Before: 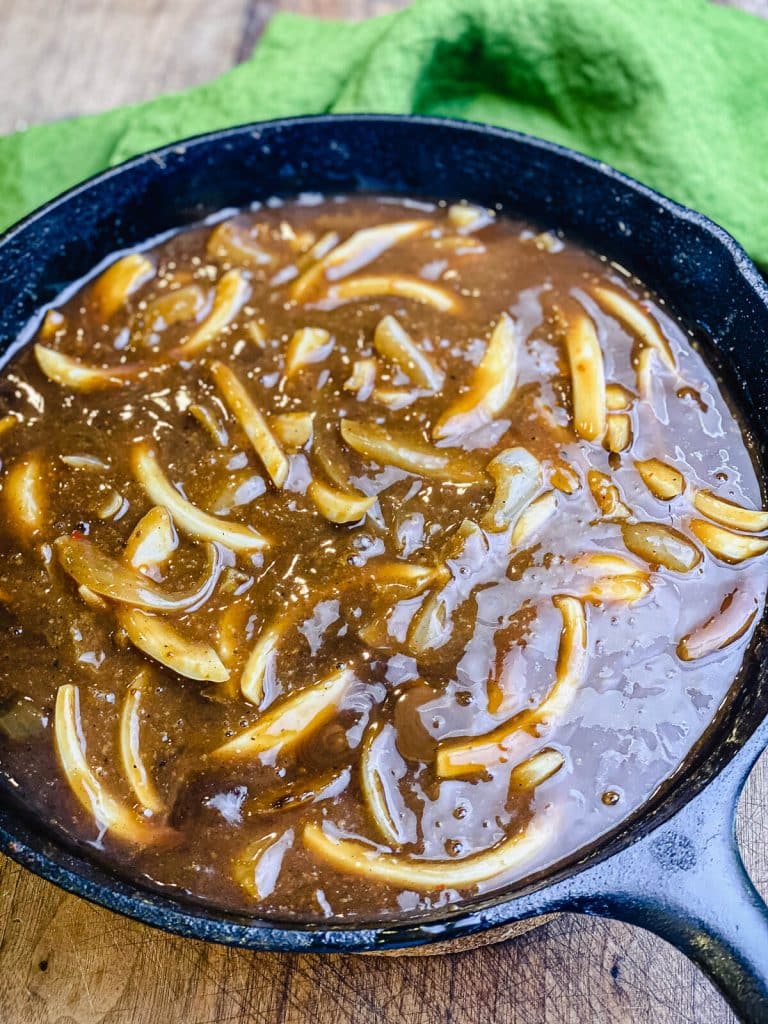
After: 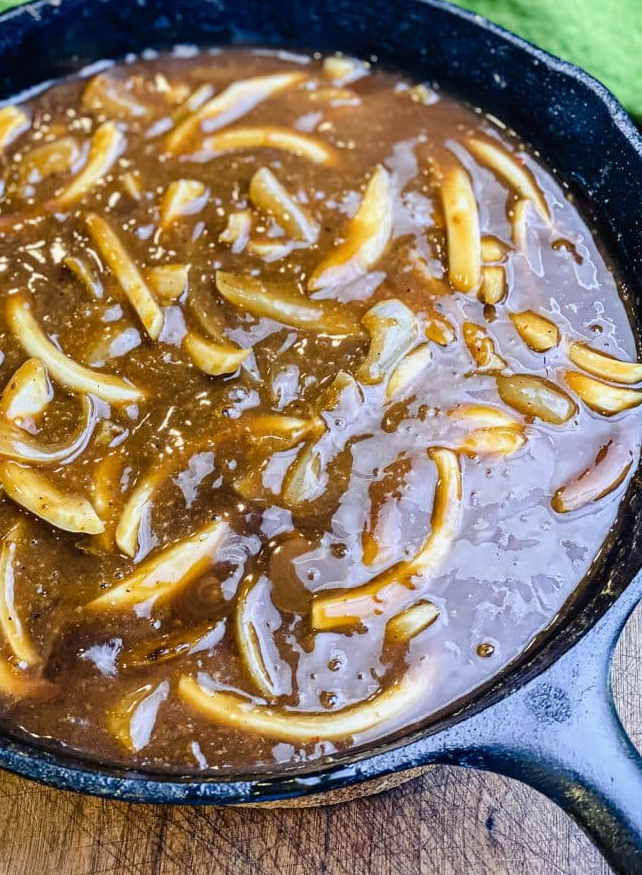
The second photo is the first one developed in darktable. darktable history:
crop: left 16.351%, top 14.468%
